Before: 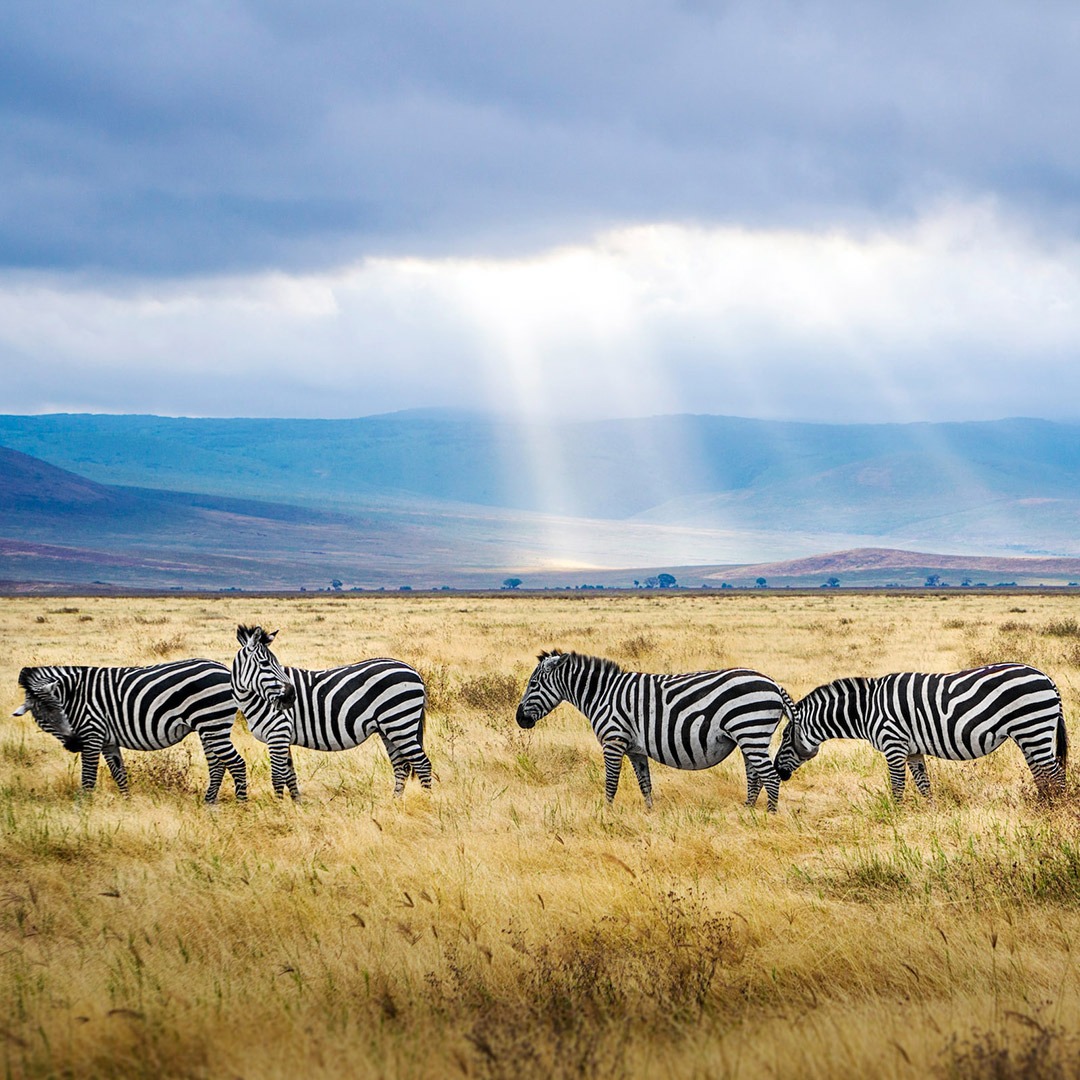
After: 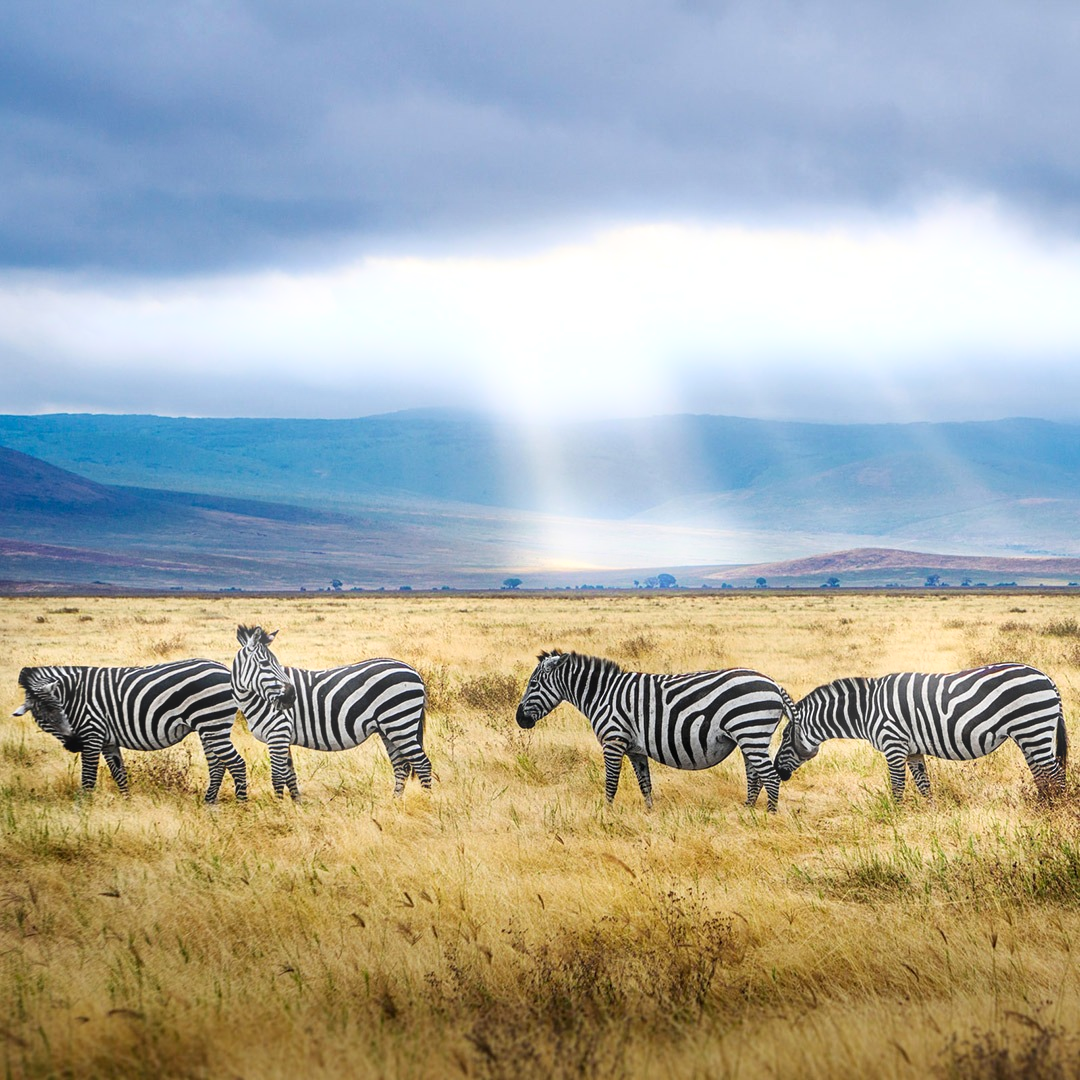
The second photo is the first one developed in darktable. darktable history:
bloom: size 5%, threshold 95%, strength 15%
local contrast: mode bilateral grid, contrast 100, coarseness 100, detail 108%, midtone range 0.2
